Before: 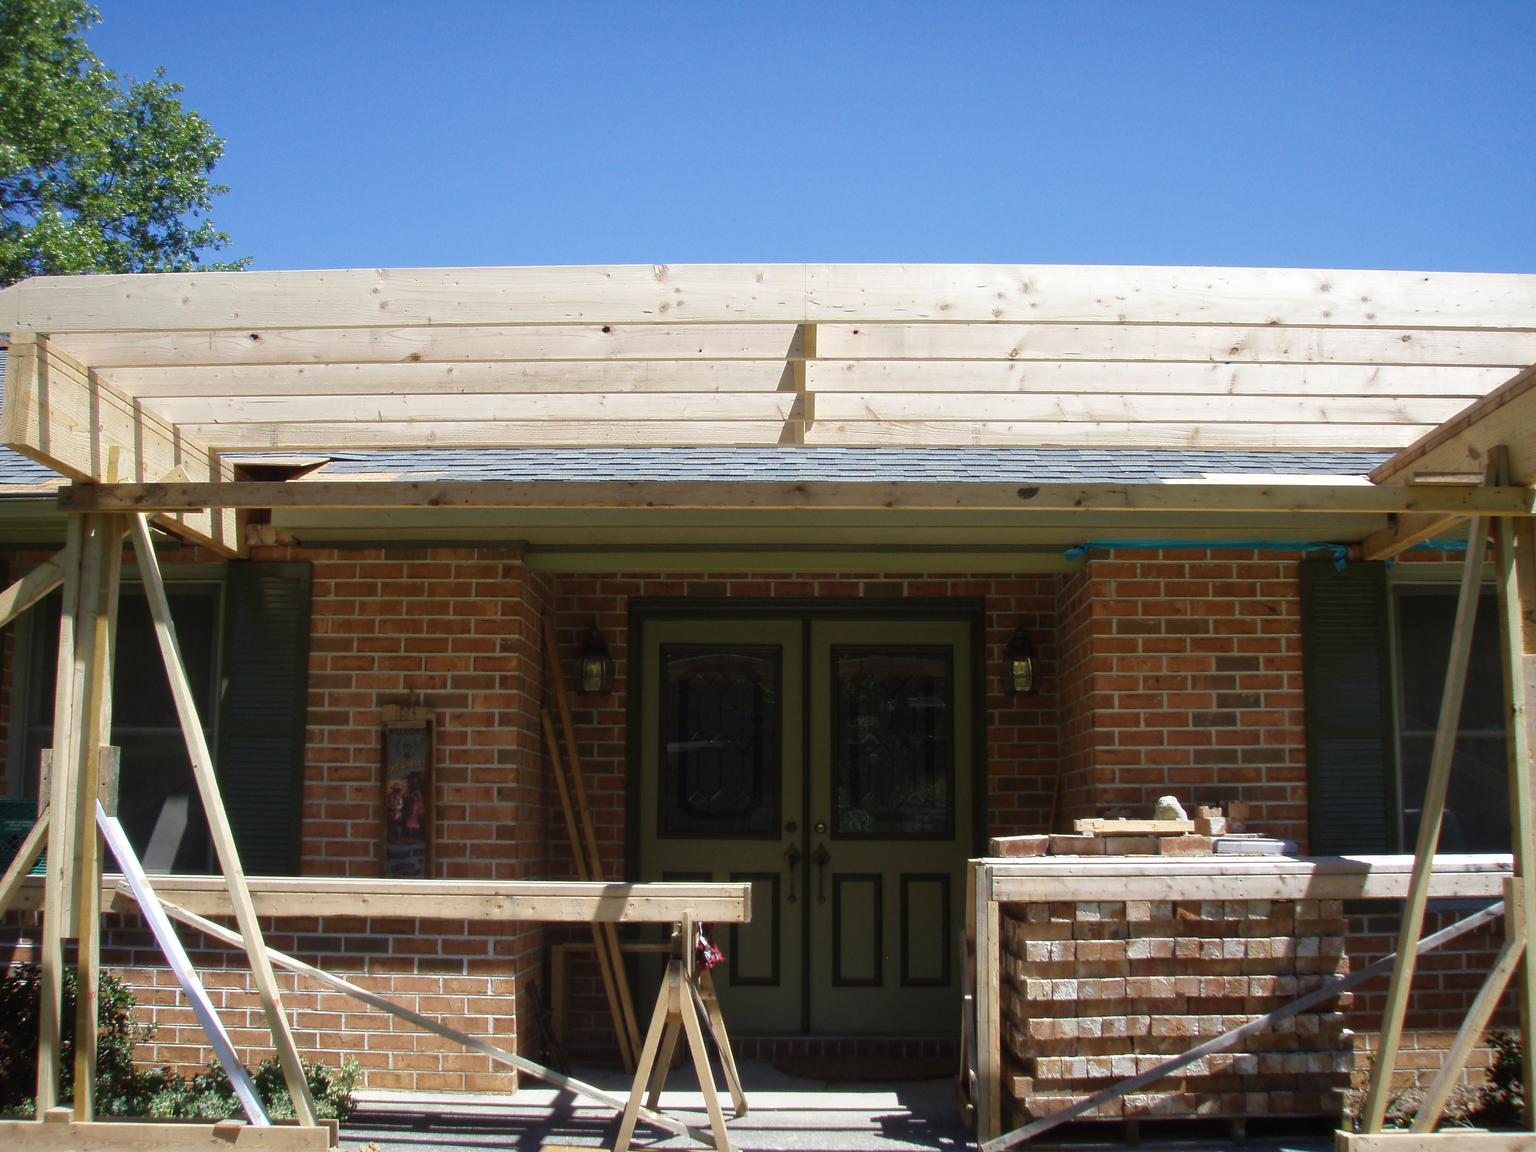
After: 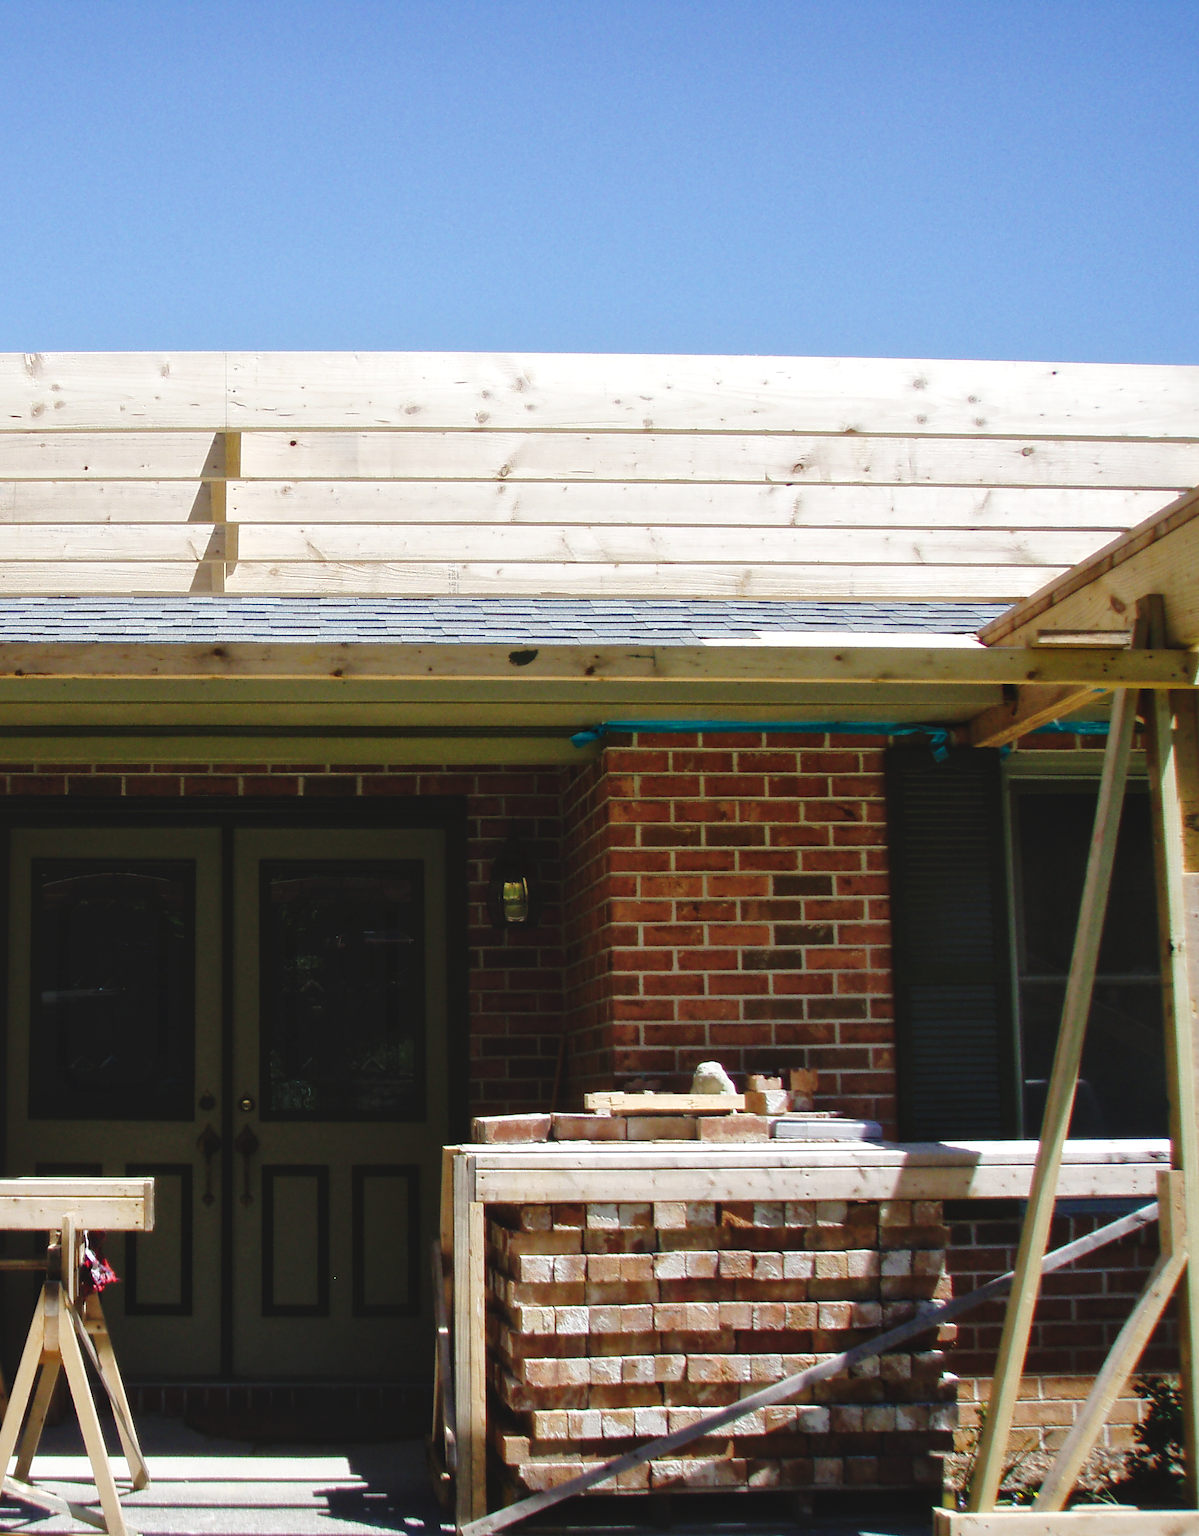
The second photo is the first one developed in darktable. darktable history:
tone curve: curves: ch0 [(0, 0) (0.003, 0.074) (0.011, 0.079) (0.025, 0.083) (0.044, 0.095) (0.069, 0.097) (0.1, 0.11) (0.136, 0.131) (0.177, 0.159) (0.224, 0.209) (0.277, 0.279) (0.335, 0.367) (0.399, 0.455) (0.468, 0.538) (0.543, 0.621) (0.623, 0.699) (0.709, 0.782) (0.801, 0.848) (0.898, 0.924) (1, 1)], preserve colors none
local contrast: mode bilateral grid, contrast 21, coarseness 50, detail 132%, midtone range 0.2
crop: left 41.42%
